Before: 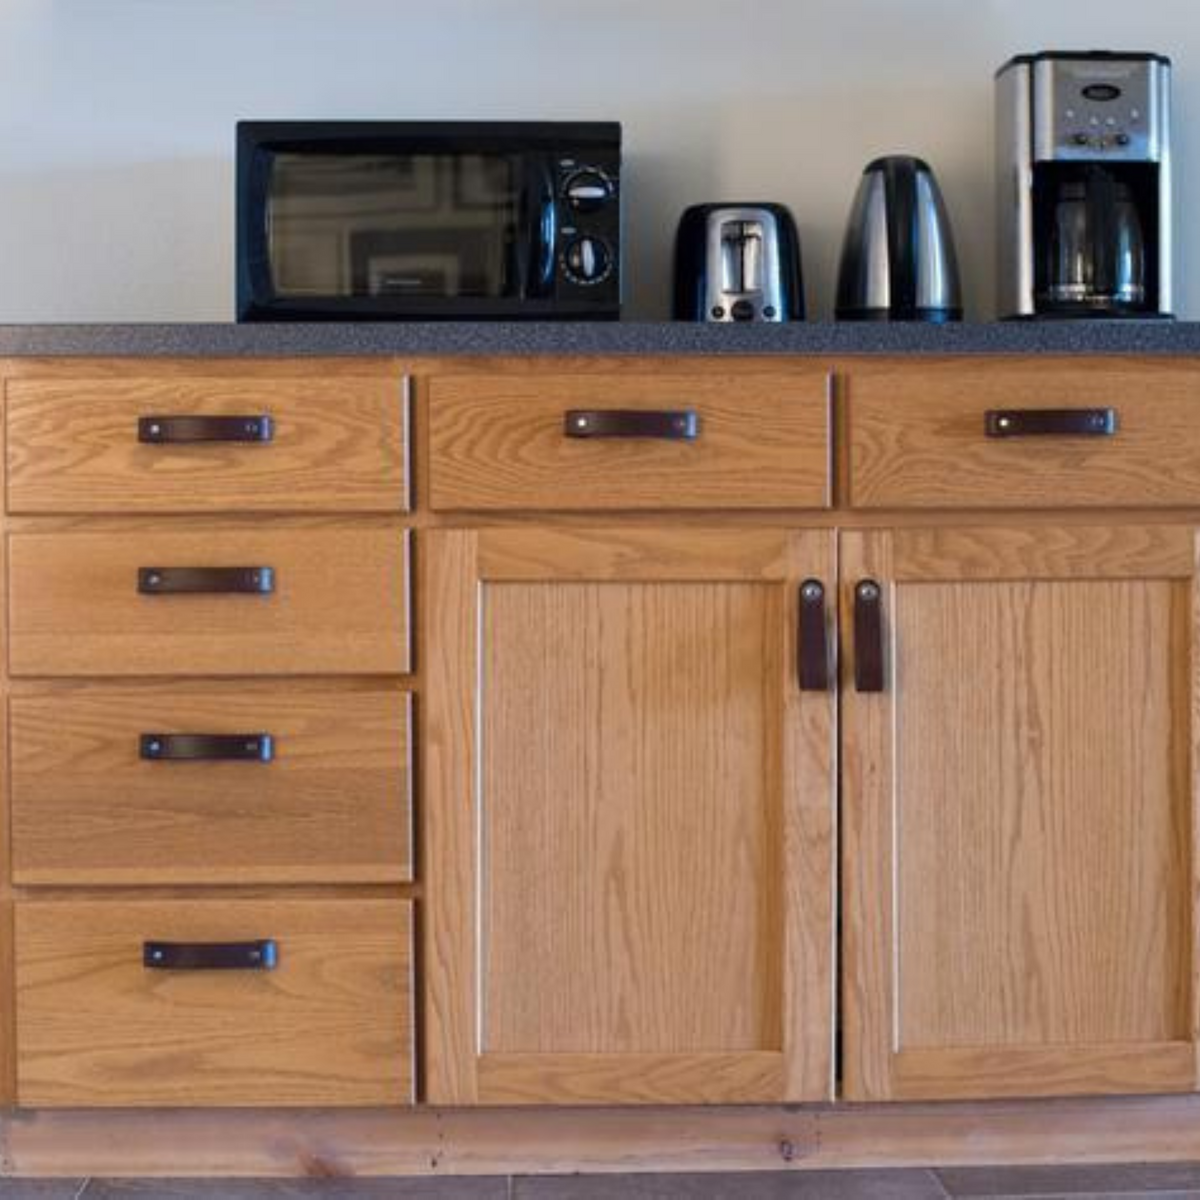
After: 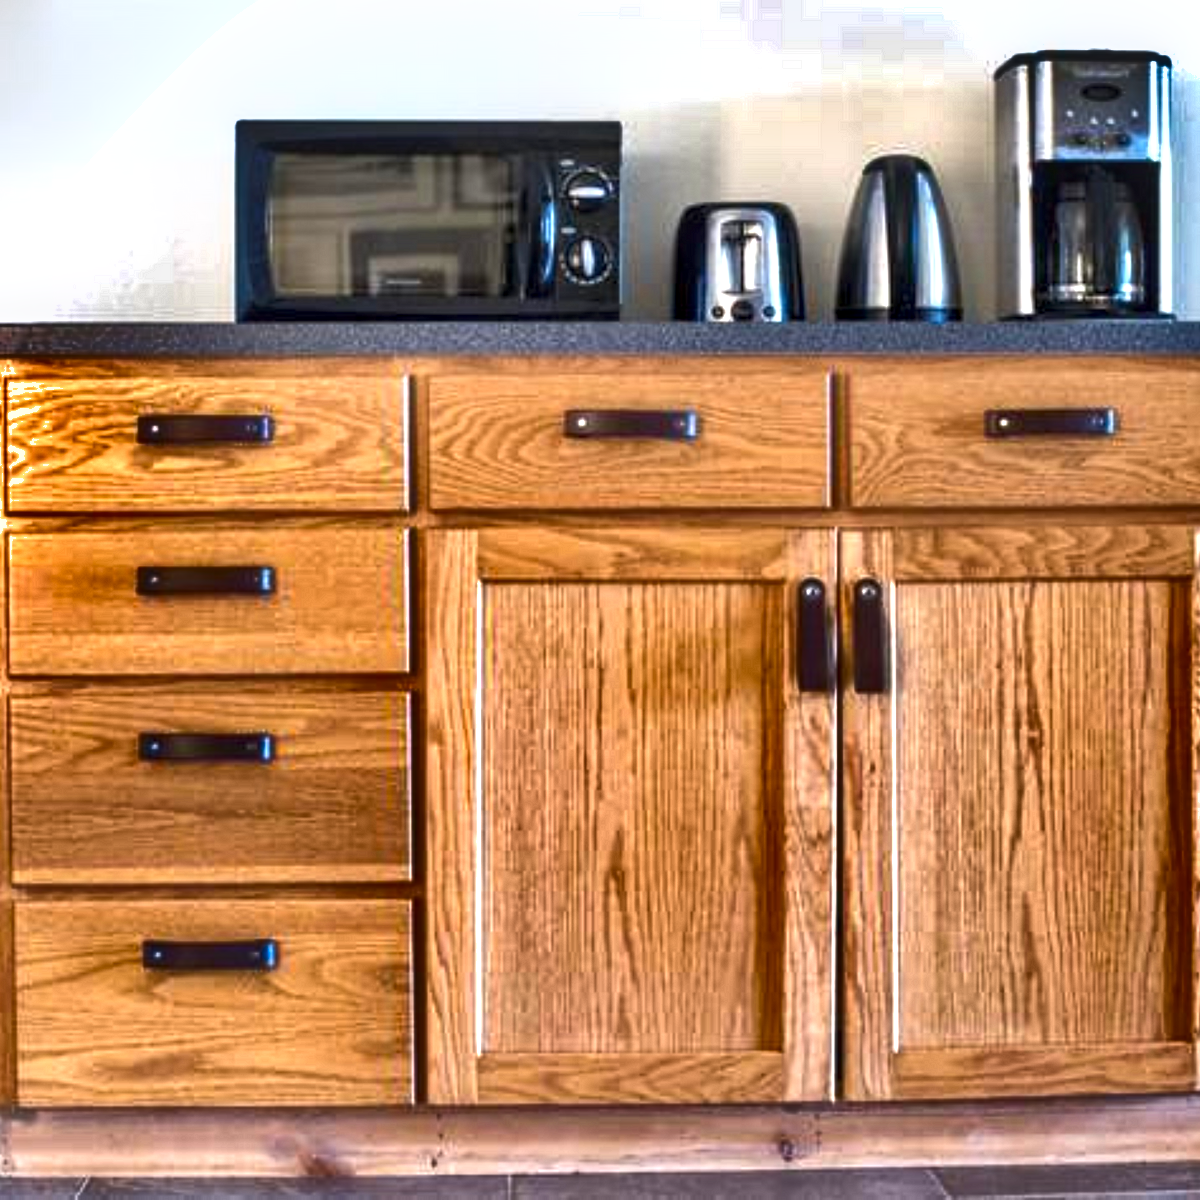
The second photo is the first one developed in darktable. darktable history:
local contrast: detail 130%
shadows and highlights: shadows 20.83, highlights -80.76, shadows color adjustment 97.99%, highlights color adjustment 59.26%, soften with gaussian
exposure: exposure 1.219 EV, compensate highlight preservation false
